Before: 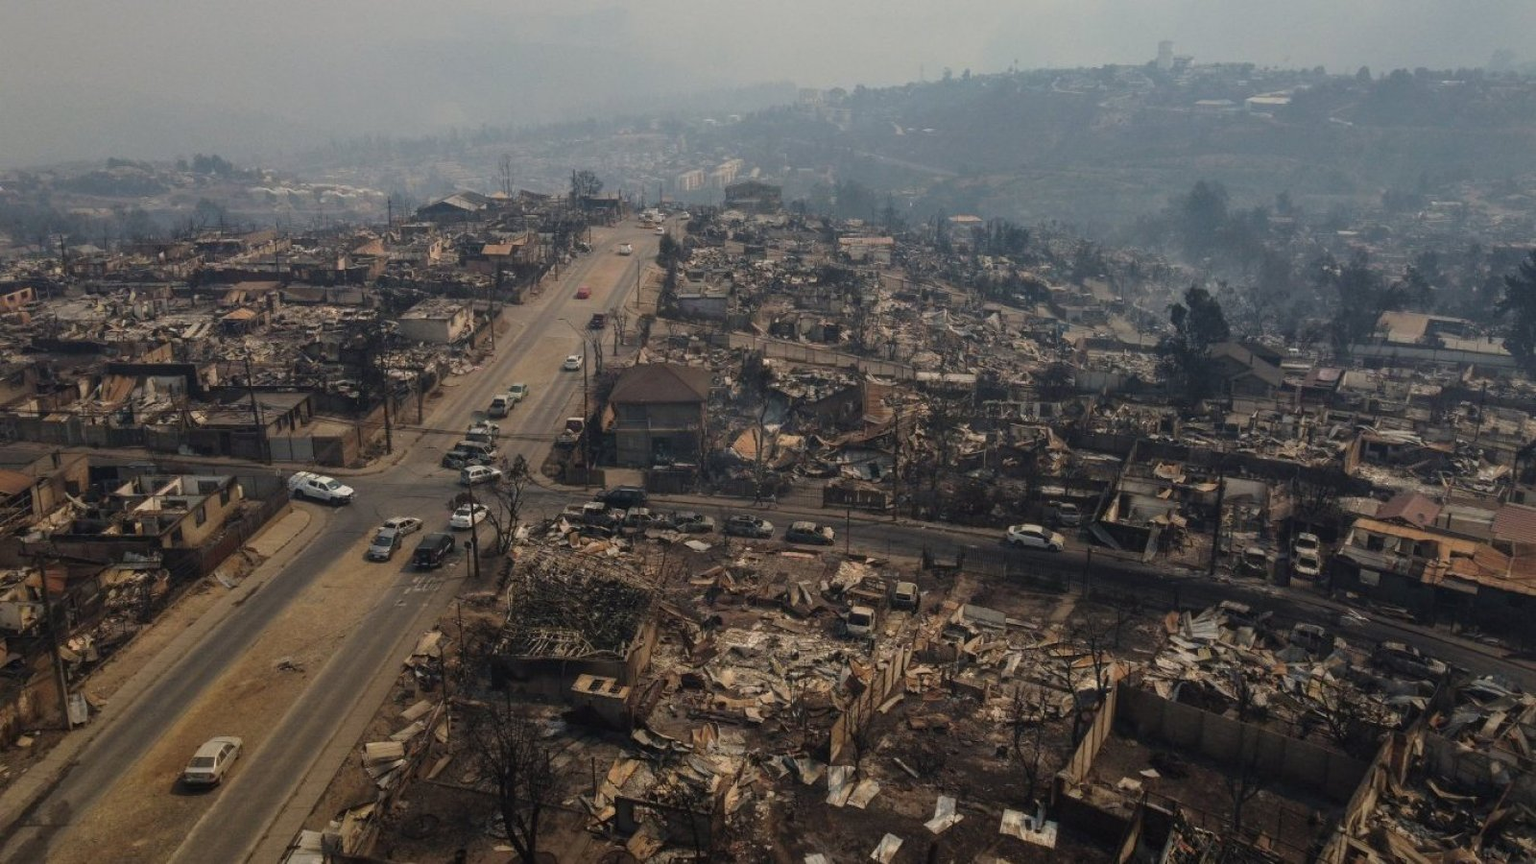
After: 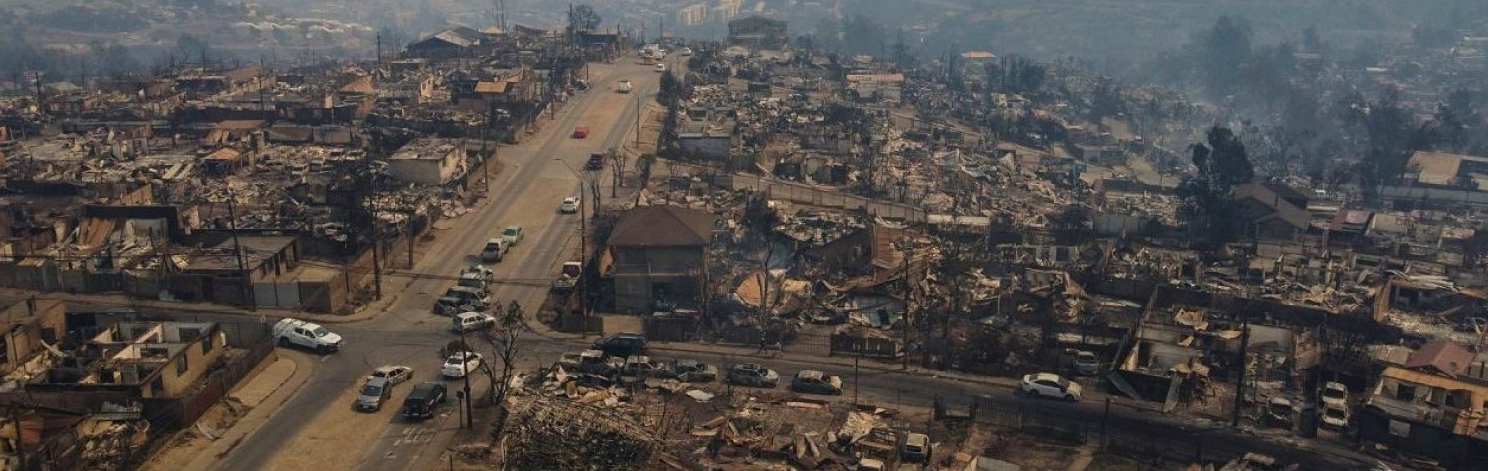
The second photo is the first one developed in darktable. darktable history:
sharpen: amount 0.2
crop: left 1.744%, top 19.225%, right 5.069%, bottom 28.357%
velvia: on, module defaults
